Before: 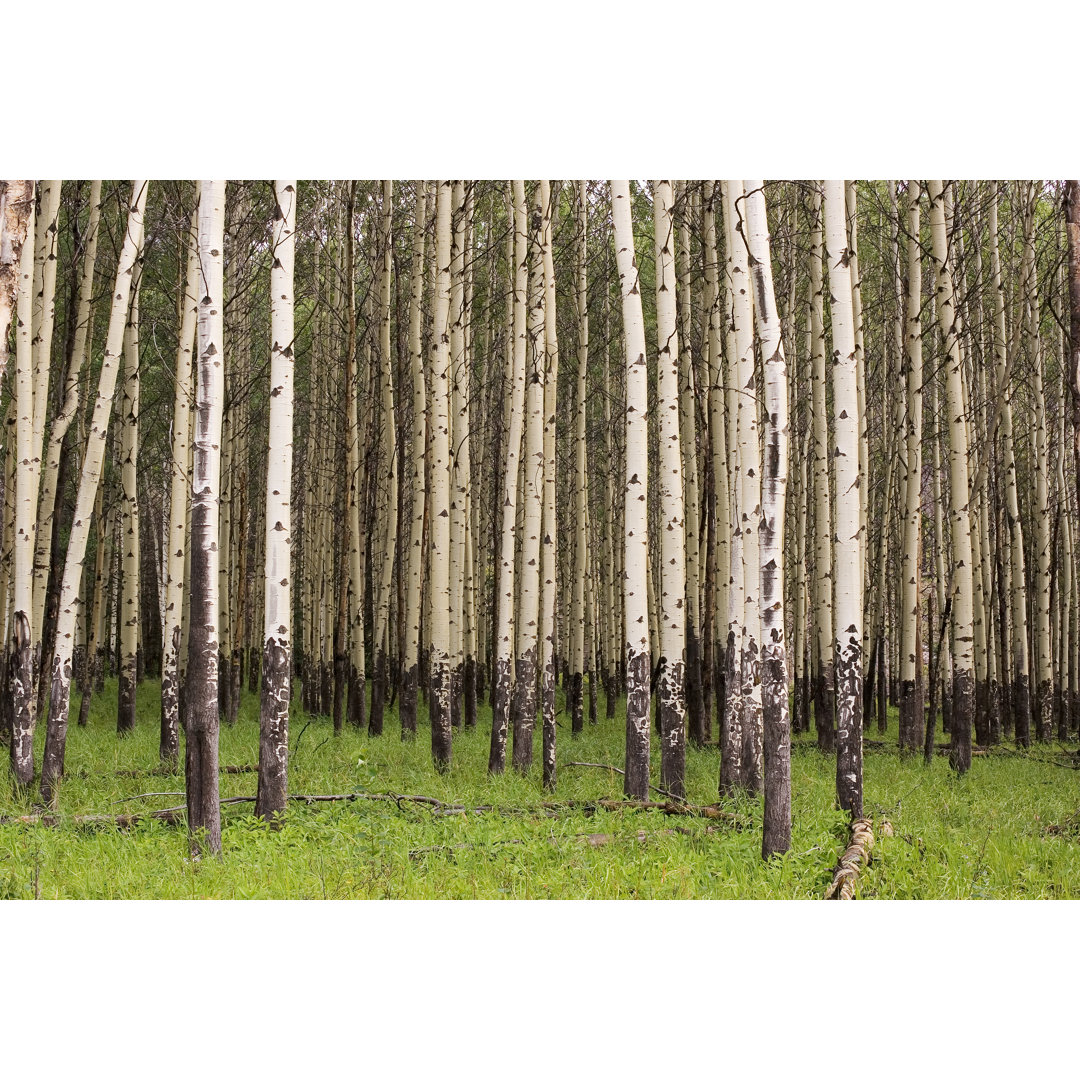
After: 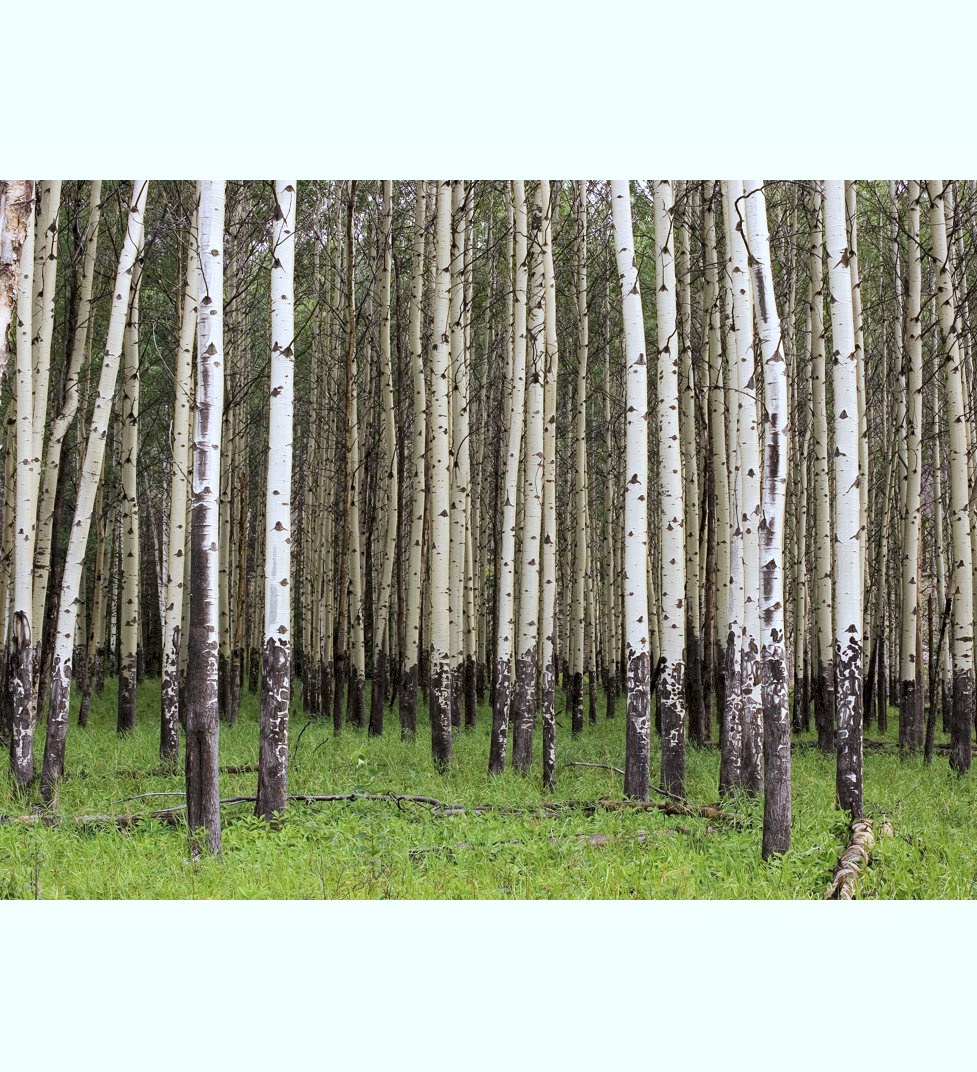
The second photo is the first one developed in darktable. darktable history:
color calibration: illuminant custom, x 0.368, y 0.373, temperature 4337.31 K
crop: right 9.492%, bottom 0.024%
local contrast: highlights 103%, shadows 101%, detail 120%, midtone range 0.2
tone curve: color space Lab, independent channels
